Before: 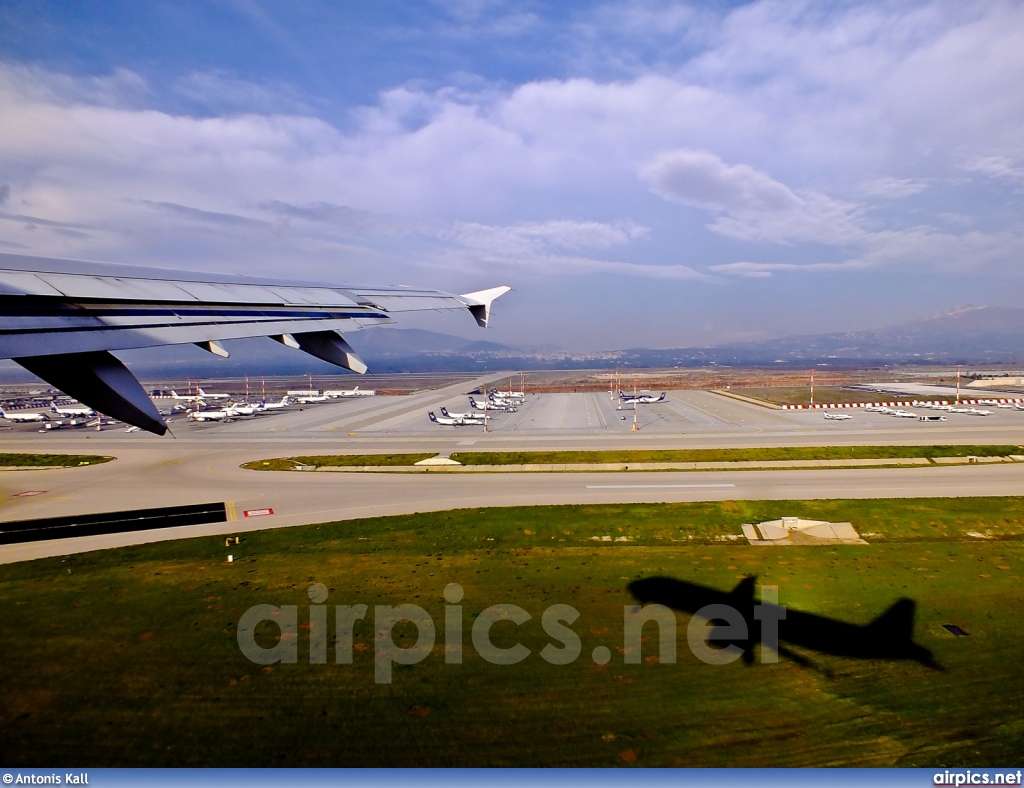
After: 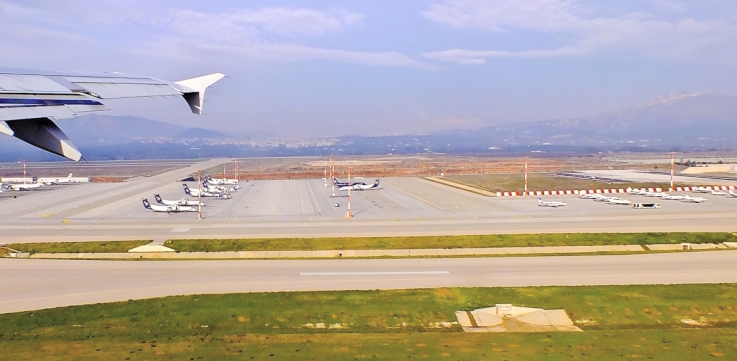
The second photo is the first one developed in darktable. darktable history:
contrast brightness saturation: brightness 0.28
crop and rotate: left 27.938%, top 27.046%, bottom 27.046%
